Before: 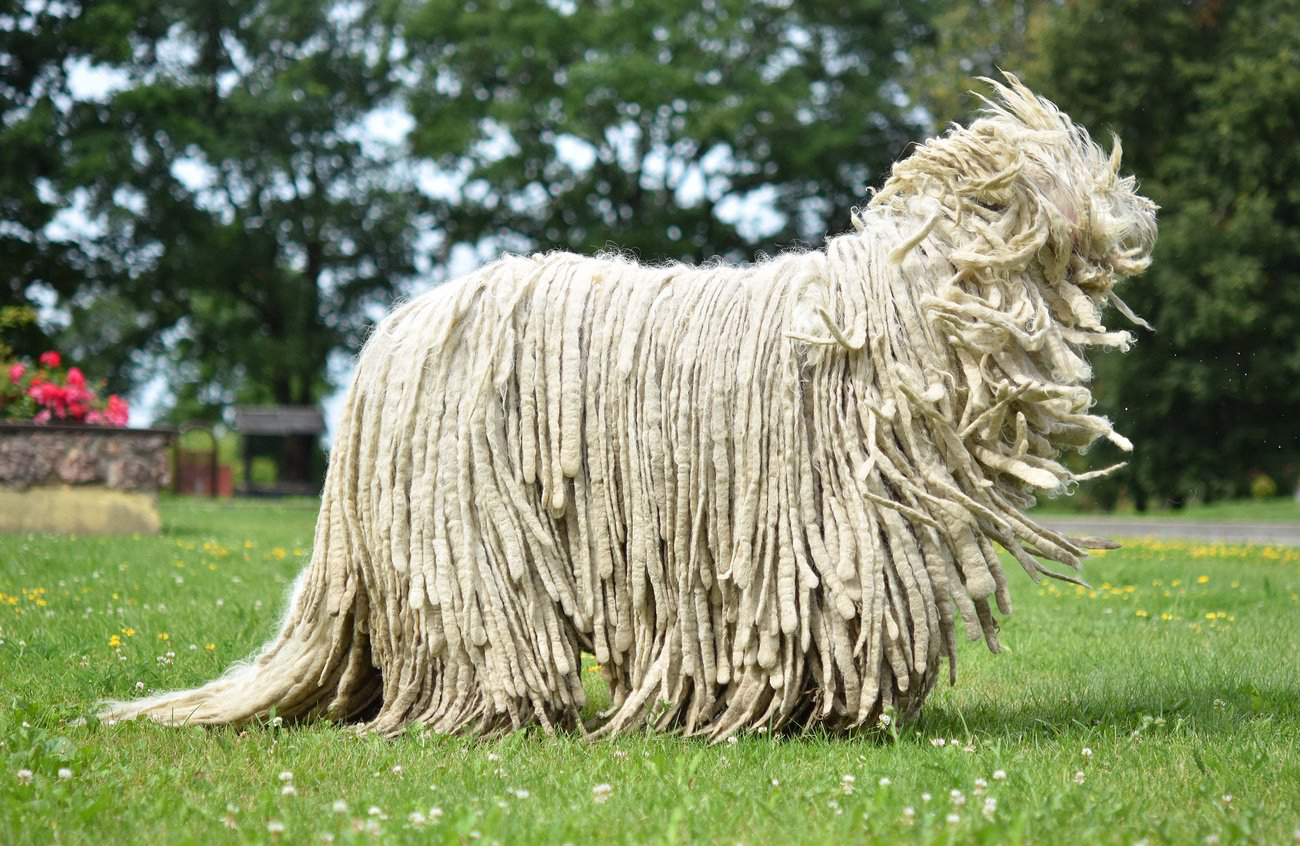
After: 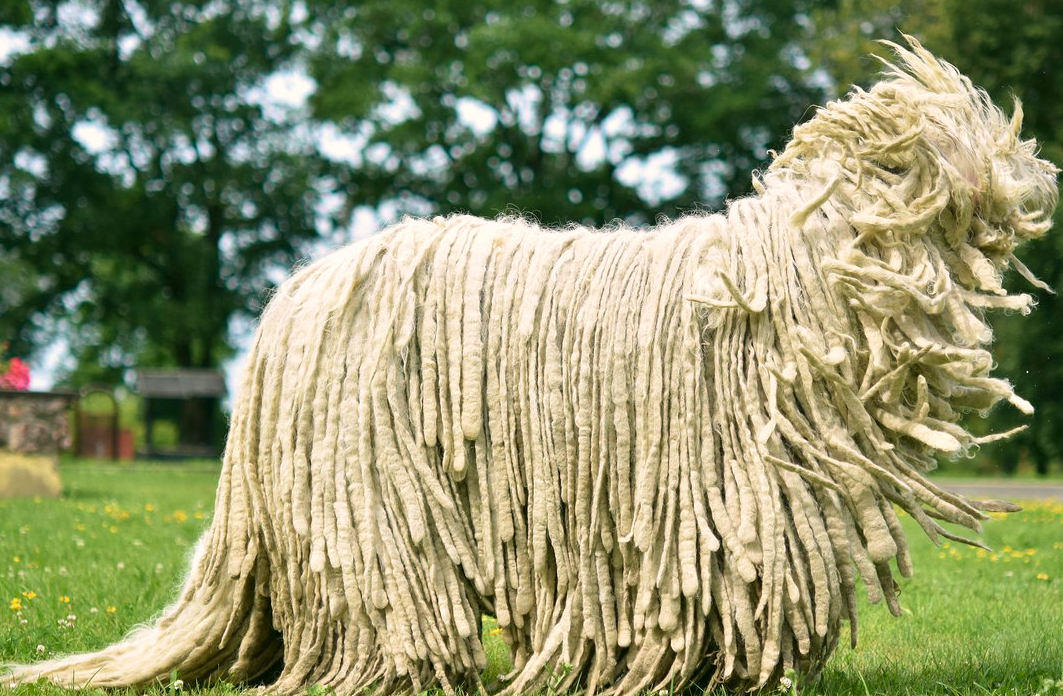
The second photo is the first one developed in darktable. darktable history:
crop and rotate: left 7.658%, top 4.439%, right 10.517%, bottom 13.19%
velvia: on, module defaults
color correction: highlights a* 4.35, highlights b* 4.94, shadows a* -7.38, shadows b* 4.58
